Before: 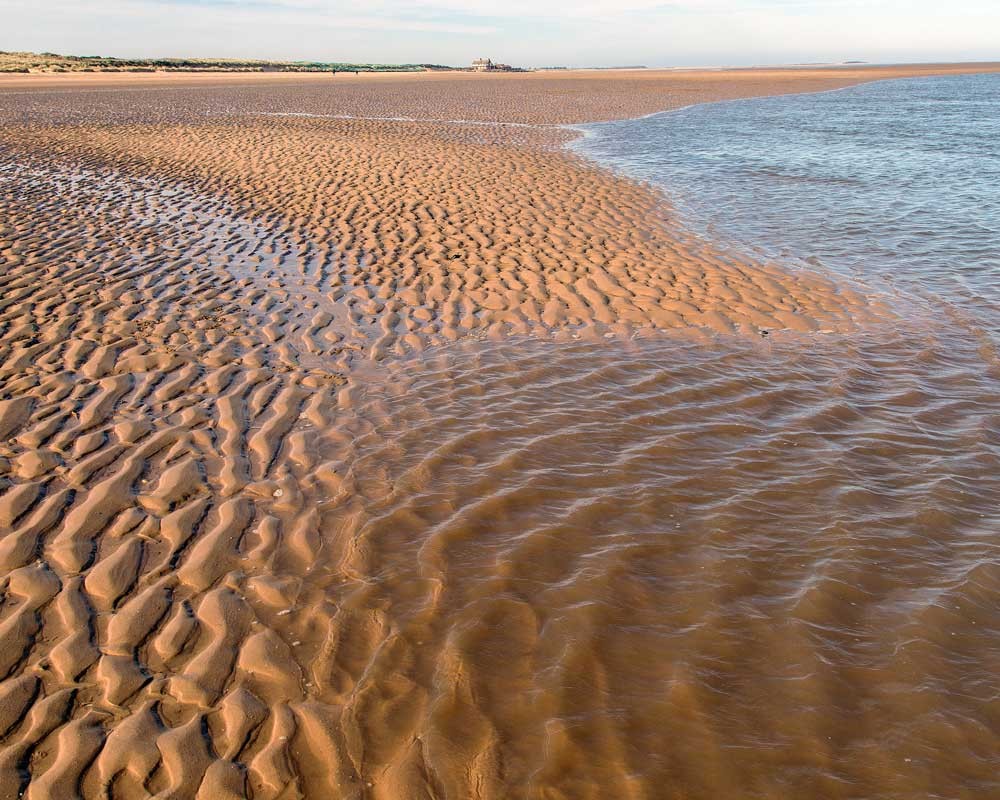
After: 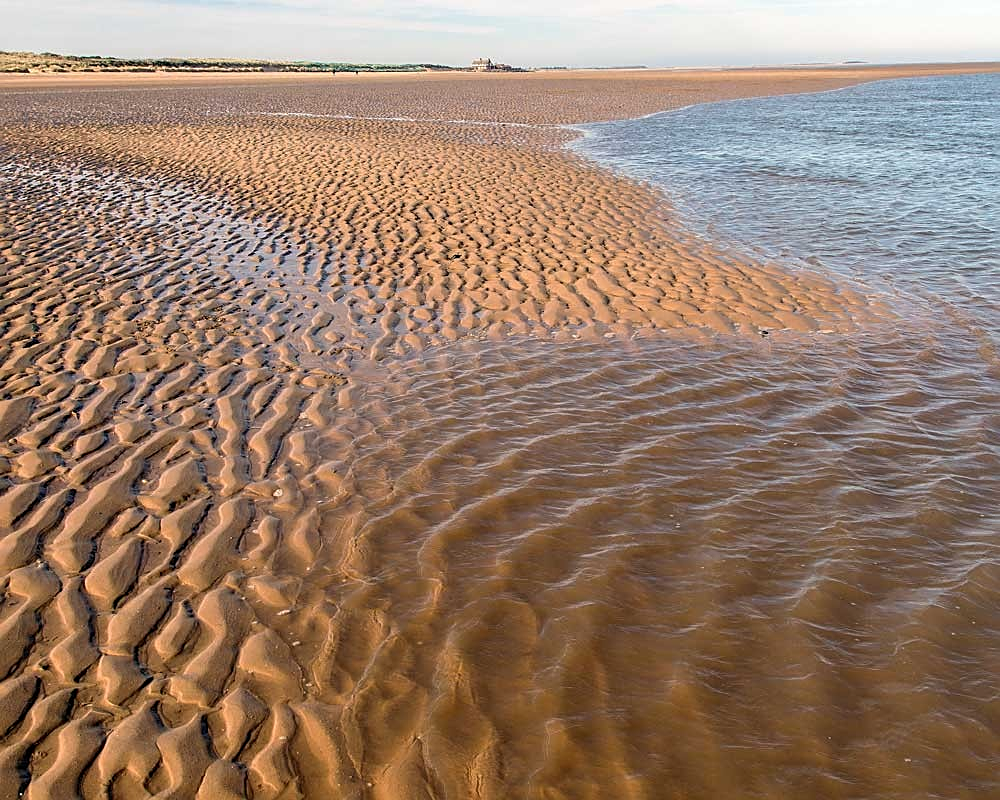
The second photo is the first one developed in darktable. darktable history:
sharpen: on, module defaults
exposure: black level correction 0, compensate exposure bias true, compensate highlight preservation false
color contrast: green-magenta contrast 0.96
